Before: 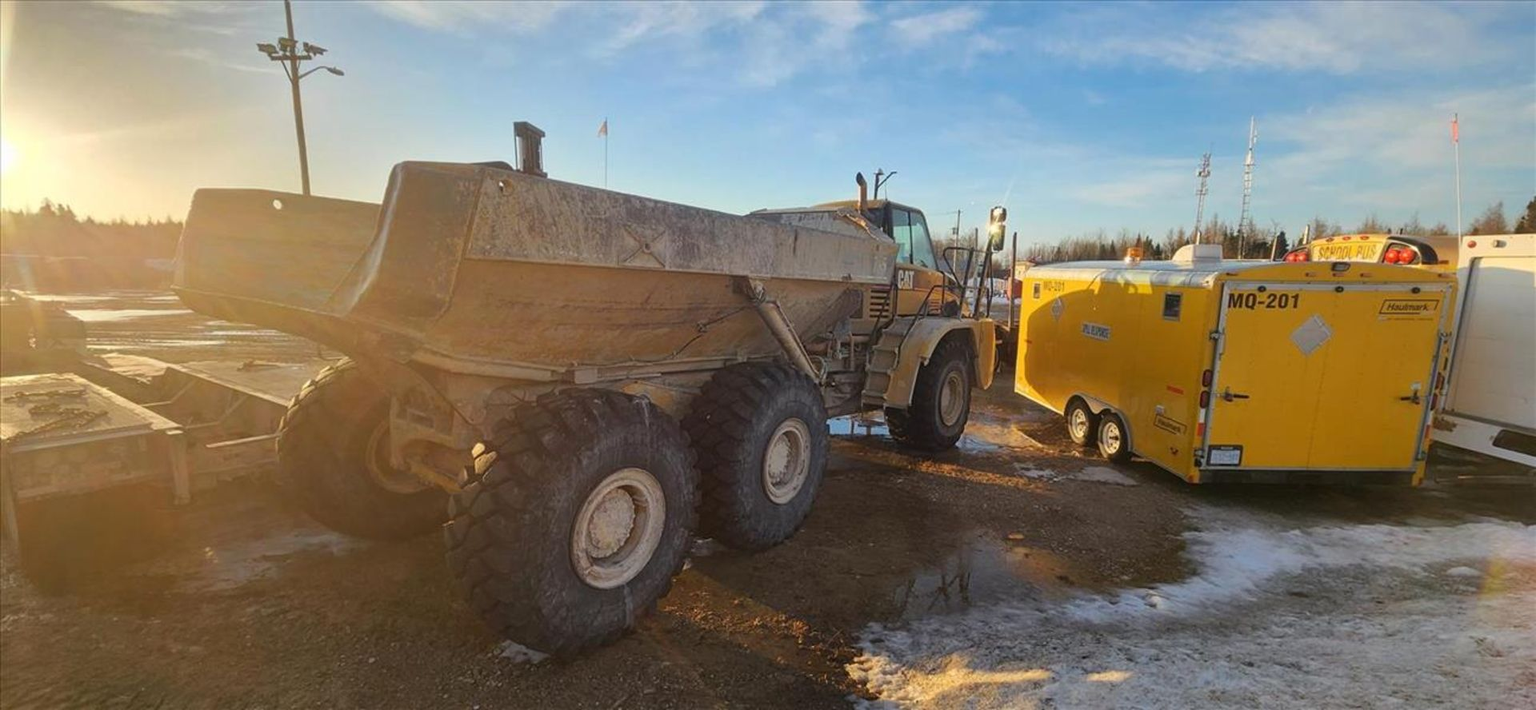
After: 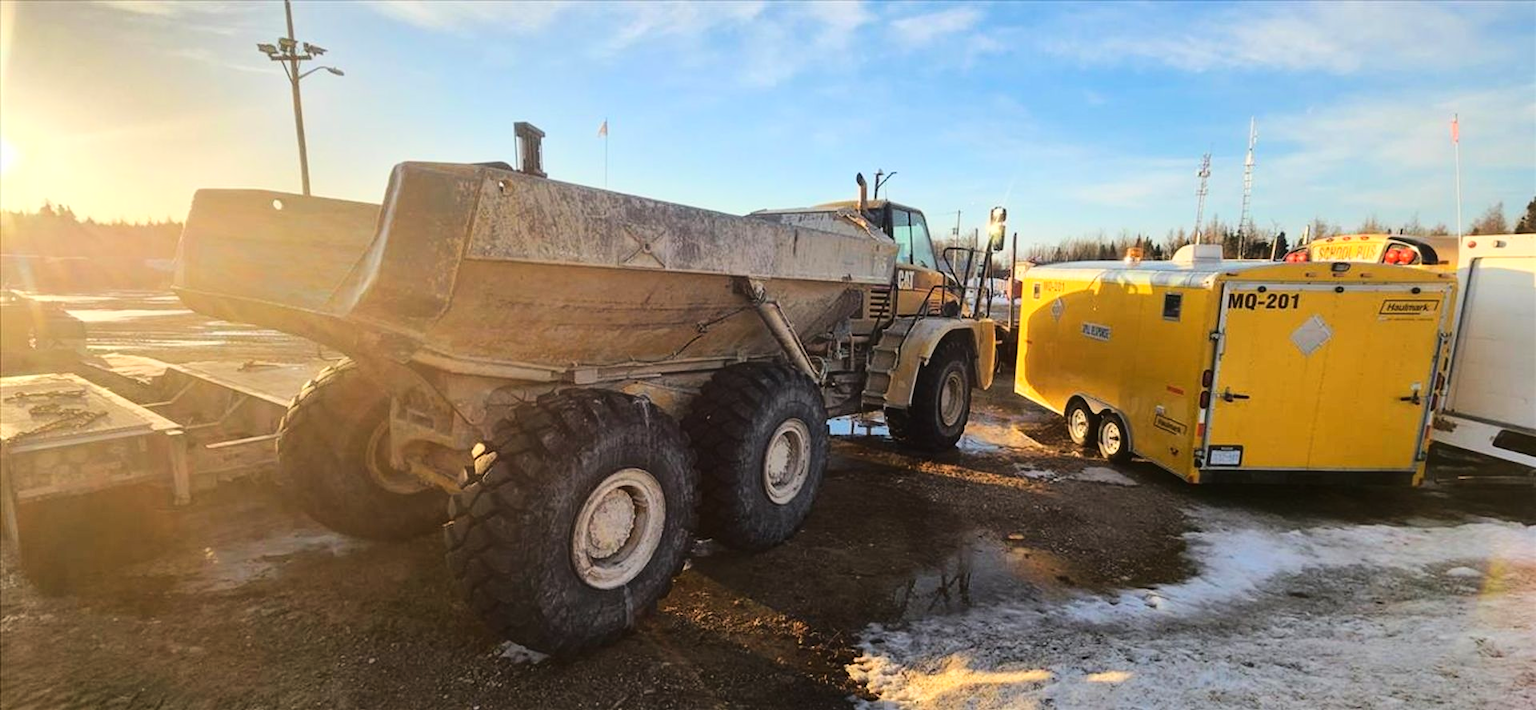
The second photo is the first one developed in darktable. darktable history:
base curve: curves: ch0 [(0, 0) (0.036, 0.025) (0.121, 0.166) (0.206, 0.329) (0.605, 0.79) (1, 1)], preserve colors average RGB
